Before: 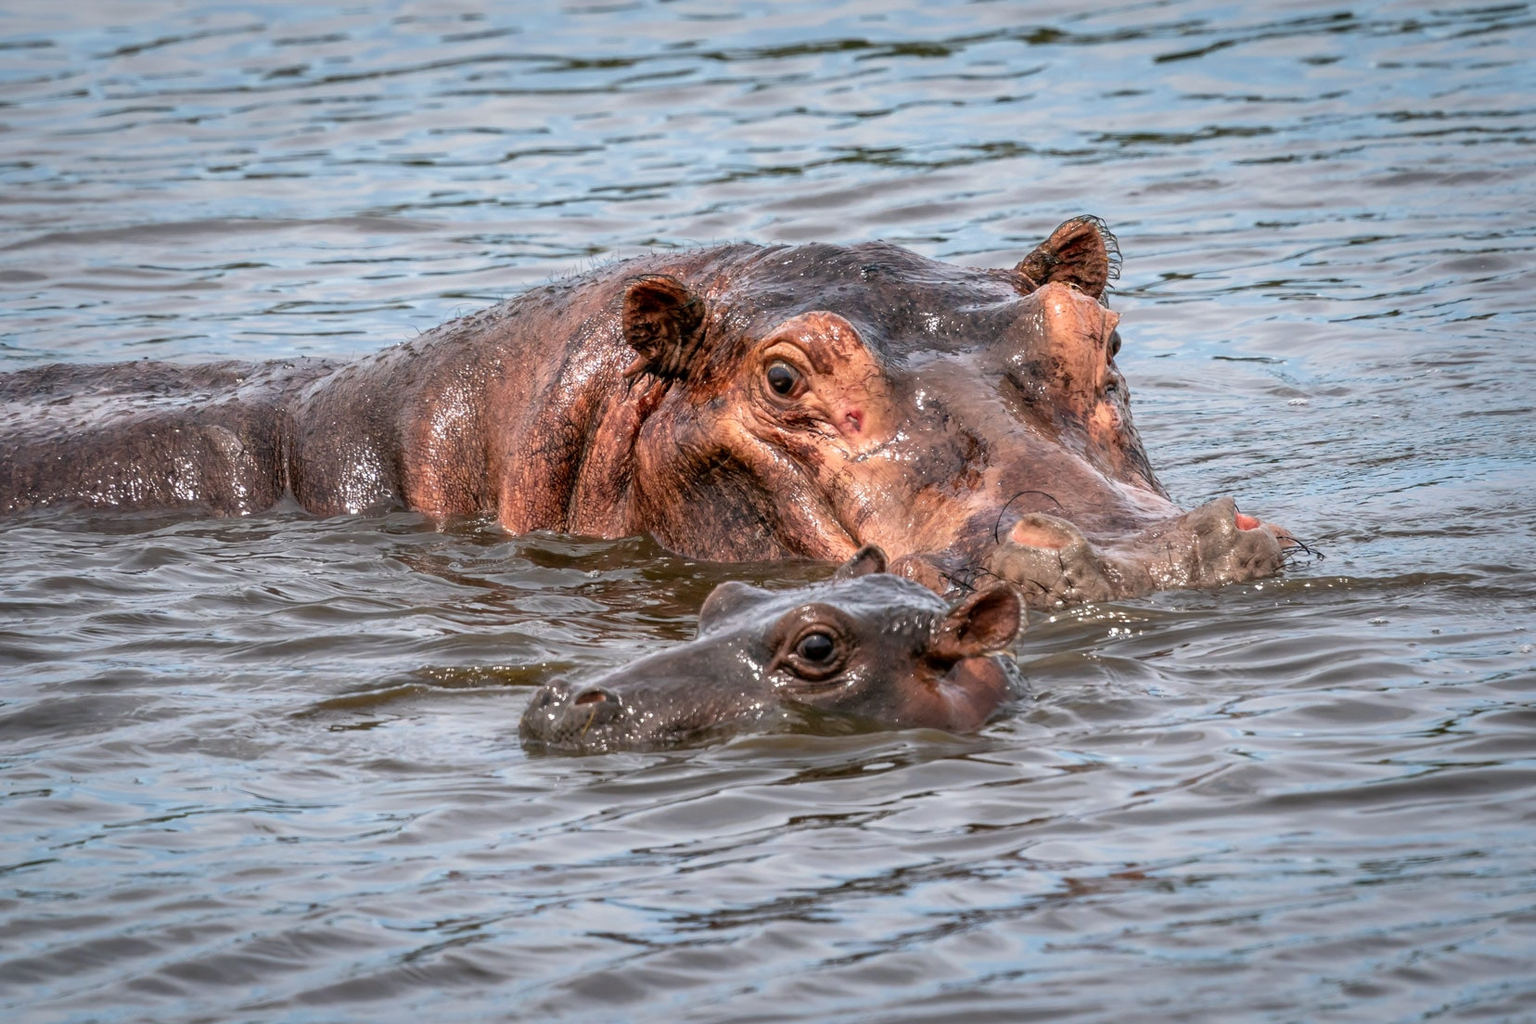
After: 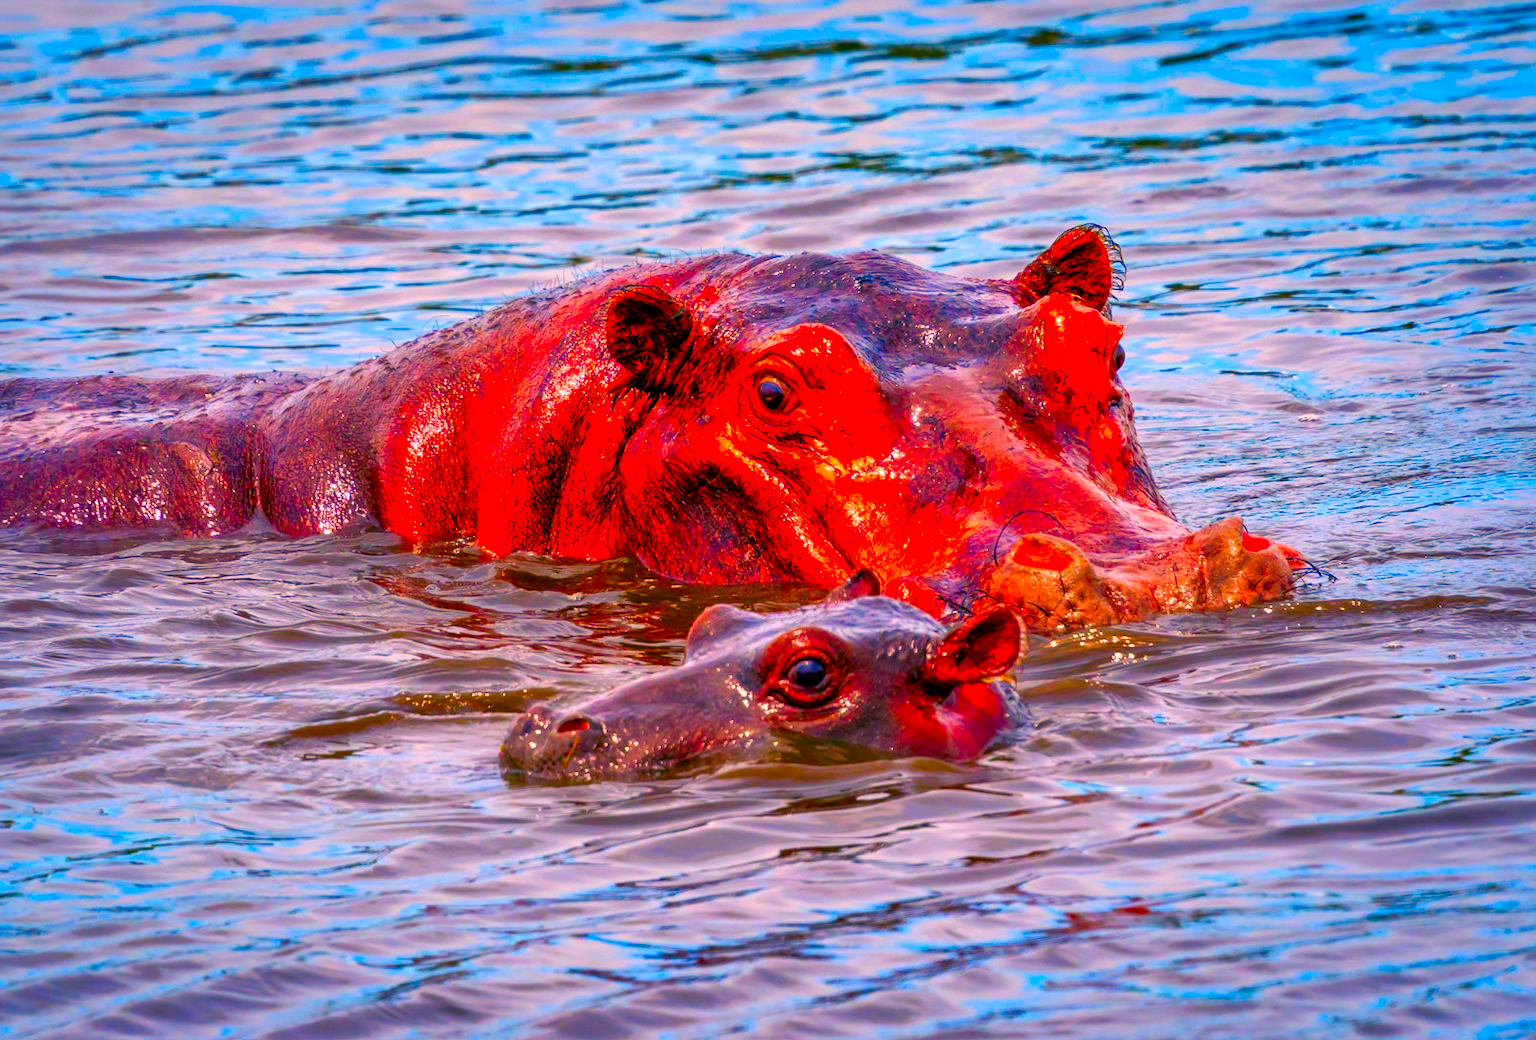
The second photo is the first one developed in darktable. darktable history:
crop and rotate: left 2.628%, right 1.151%, bottom 2.243%
local contrast: mode bilateral grid, contrast 10, coarseness 26, detail 115%, midtone range 0.2
color correction: highlights a* 1.5, highlights b* -1.8, saturation 2.44
color balance rgb: shadows lift › luminance -21.897%, shadows lift › chroma 6.579%, shadows lift › hue 268.69°, highlights gain › chroma 3.132%, highlights gain › hue 55.74°, linear chroma grading › global chroma 32.895%, perceptual saturation grading › global saturation 39.769%, perceptual saturation grading › highlights -25.509%, perceptual saturation grading › mid-tones 34.48%, perceptual saturation grading › shadows 34.558%, perceptual brilliance grading › global brilliance 4.388%
shadows and highlights: shadows 4.98, soften with gaussian
